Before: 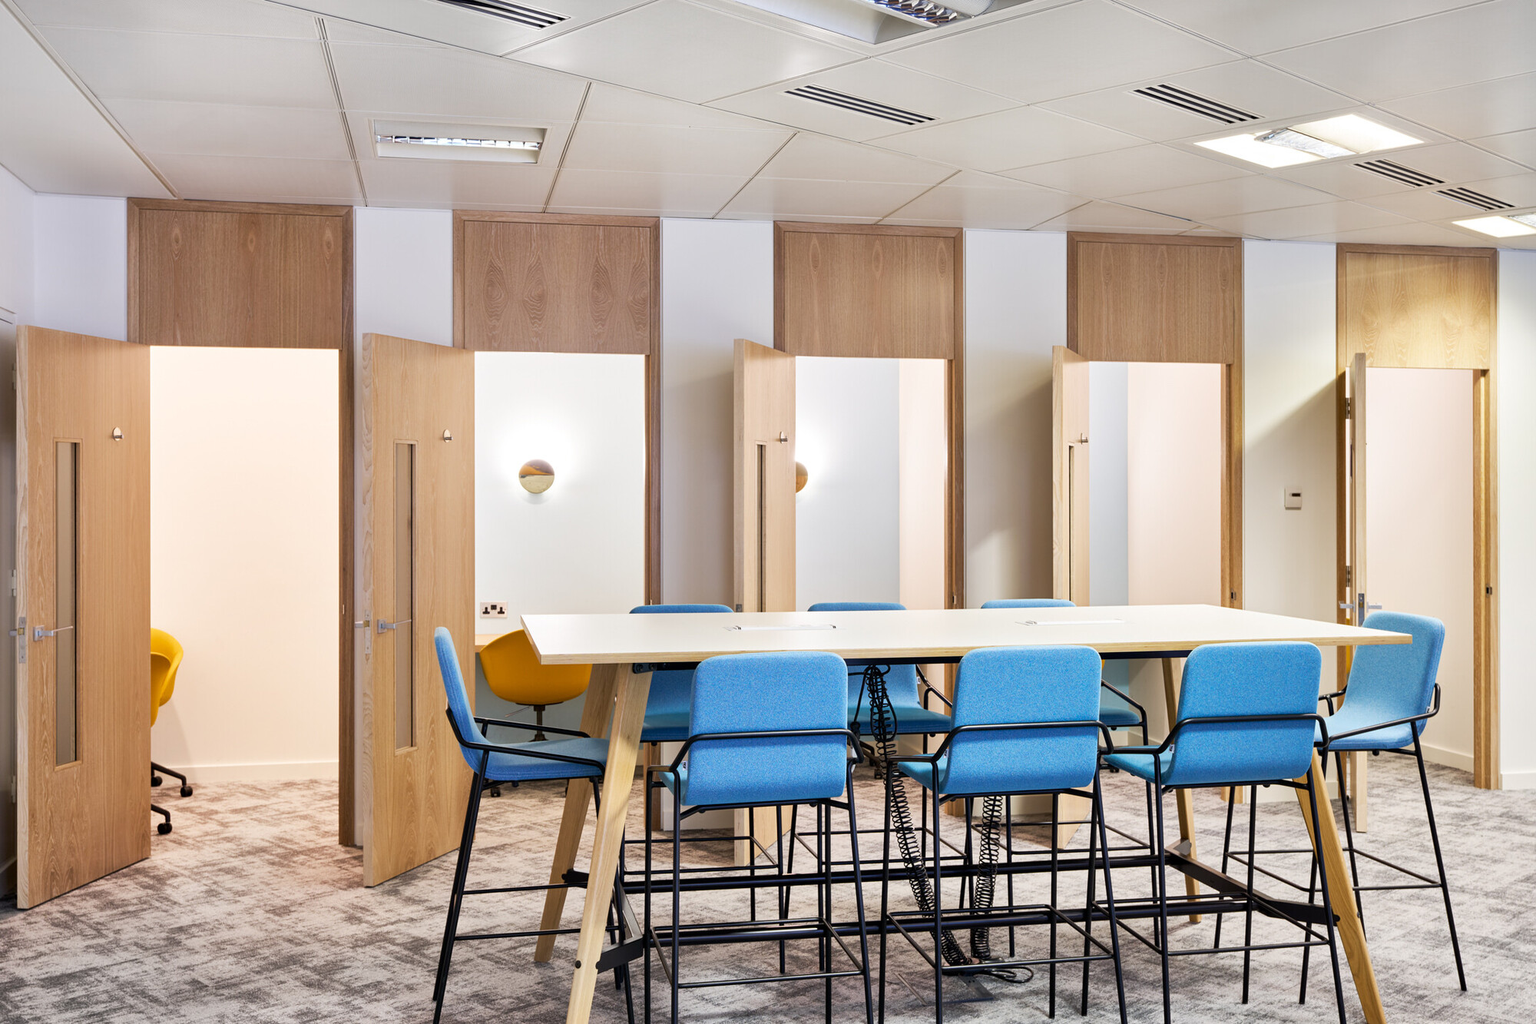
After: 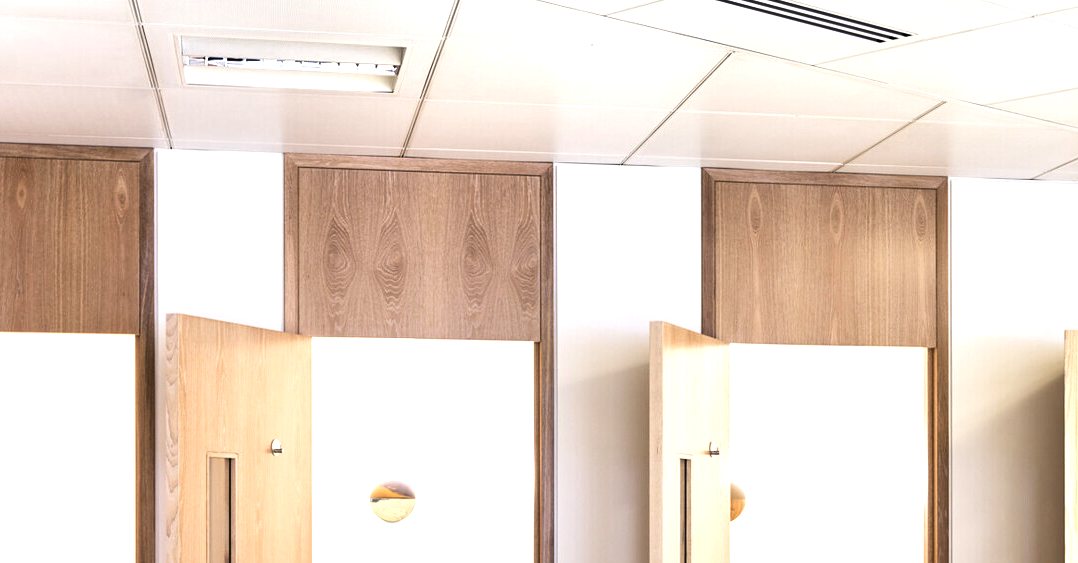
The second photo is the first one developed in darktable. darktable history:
crop: left 15.306%, top 9.065%, right 30.789%, bottom 48.638%
tone equalizer: -8 EV -1.08 EV, -7 EV -1.01 EV, -6 EV -0.867 EV, -5 EV -0.578 EV, -3 EV 0.578 EV, -2 EV 0.867 EV, -1 EV 1.01 EV, +0 EV 1.08 EV, edges refinement/feathering 500, mask exposure compensation -1.57 EV, preserve details no
